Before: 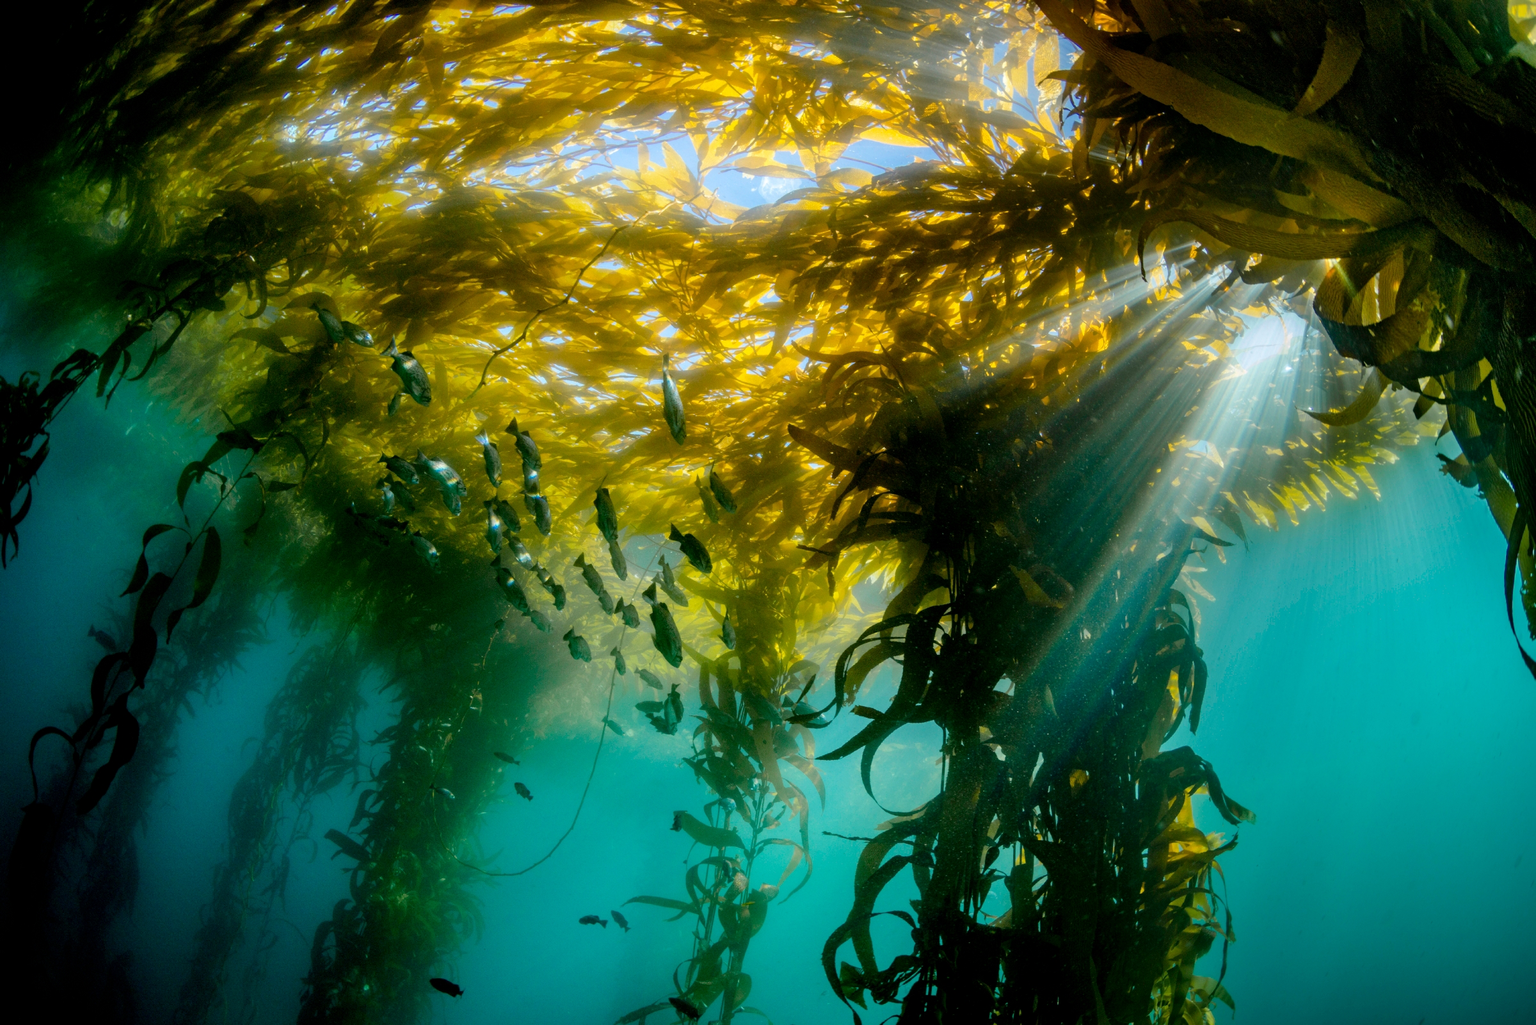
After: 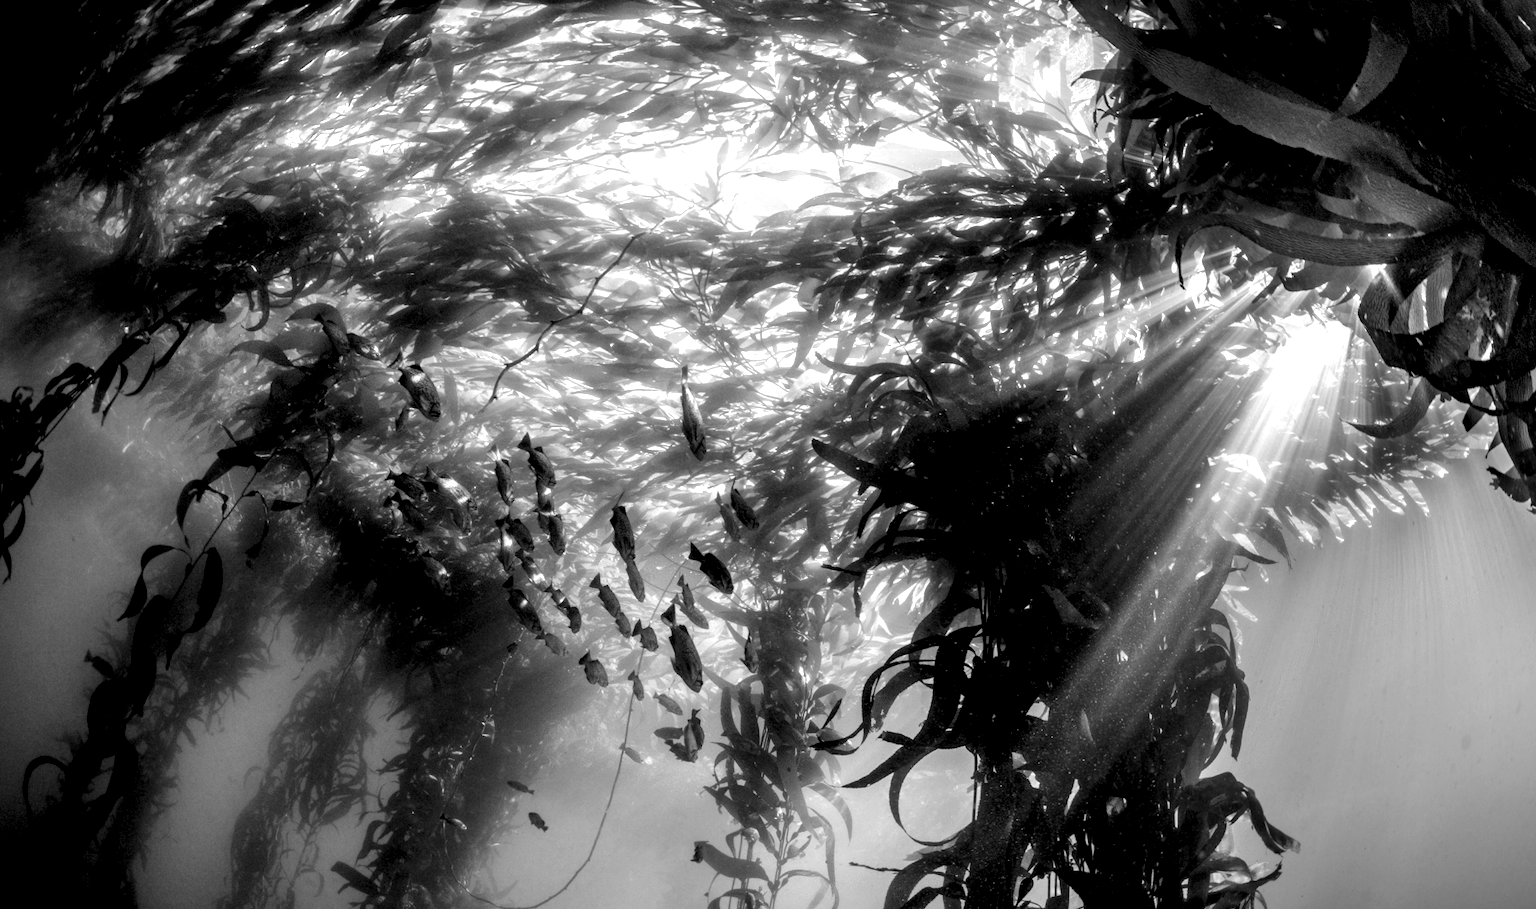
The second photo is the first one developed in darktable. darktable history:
crop and rotate: angle 0.2°, left 0.275%, right 3.127%, bottom 14.18%
monochrome: a 16.01, b -2.65, highlights 0.52
color correction: saturation 0.2
local contrast: highlights 80%, shadows 57%, detail 175%, midtone range 0.602
